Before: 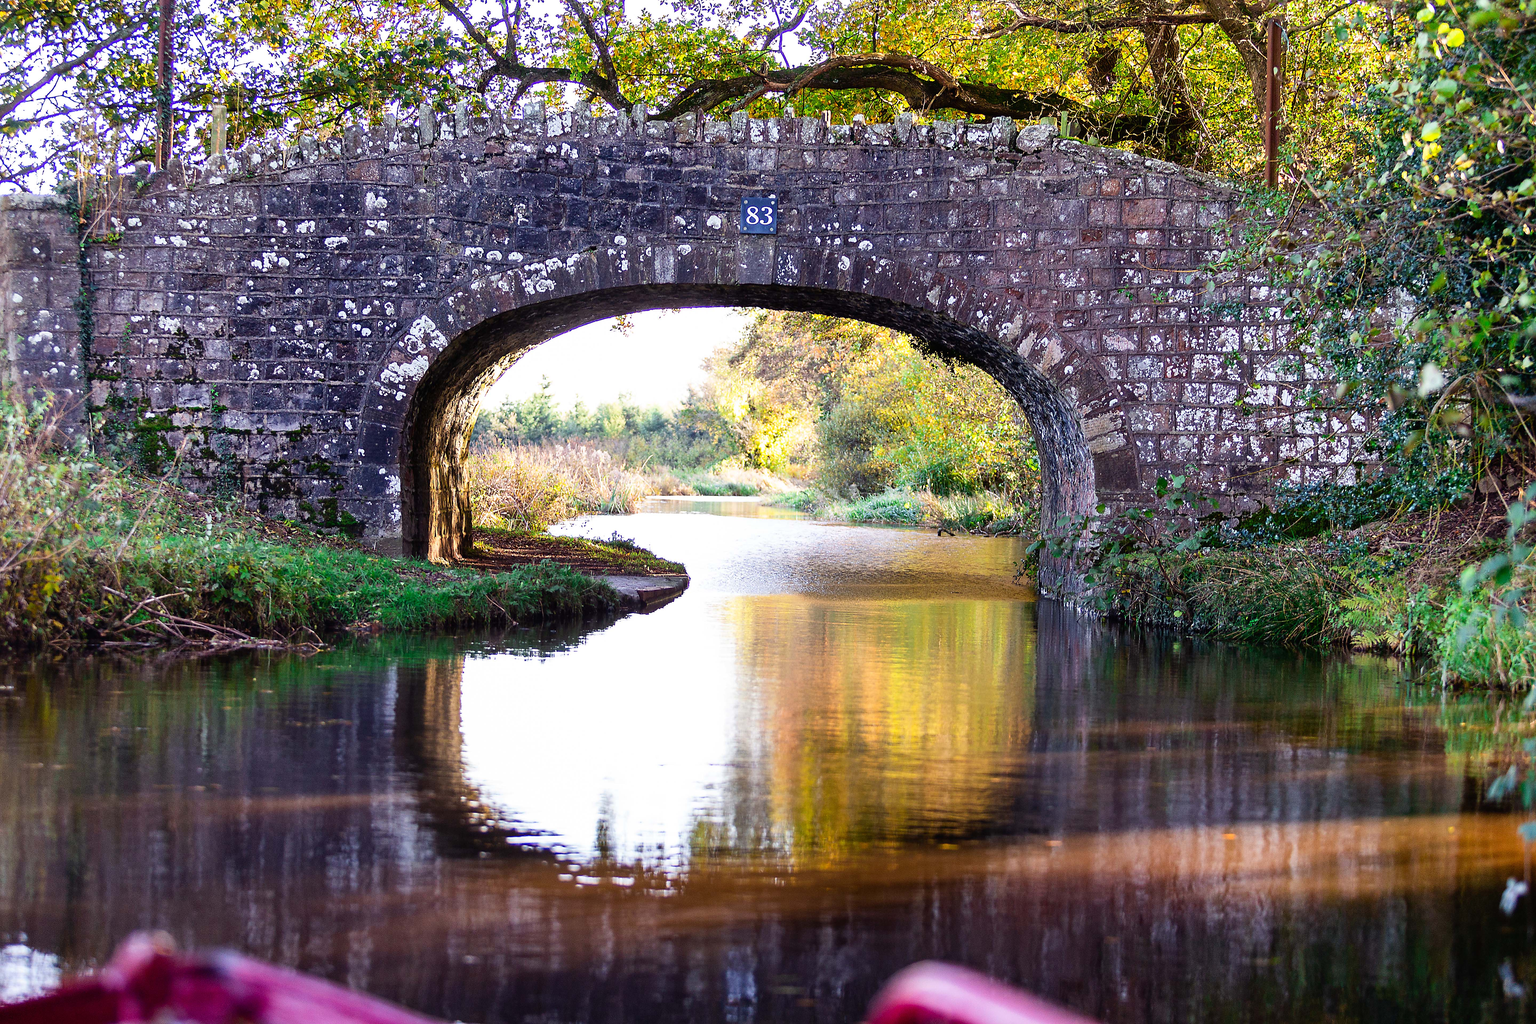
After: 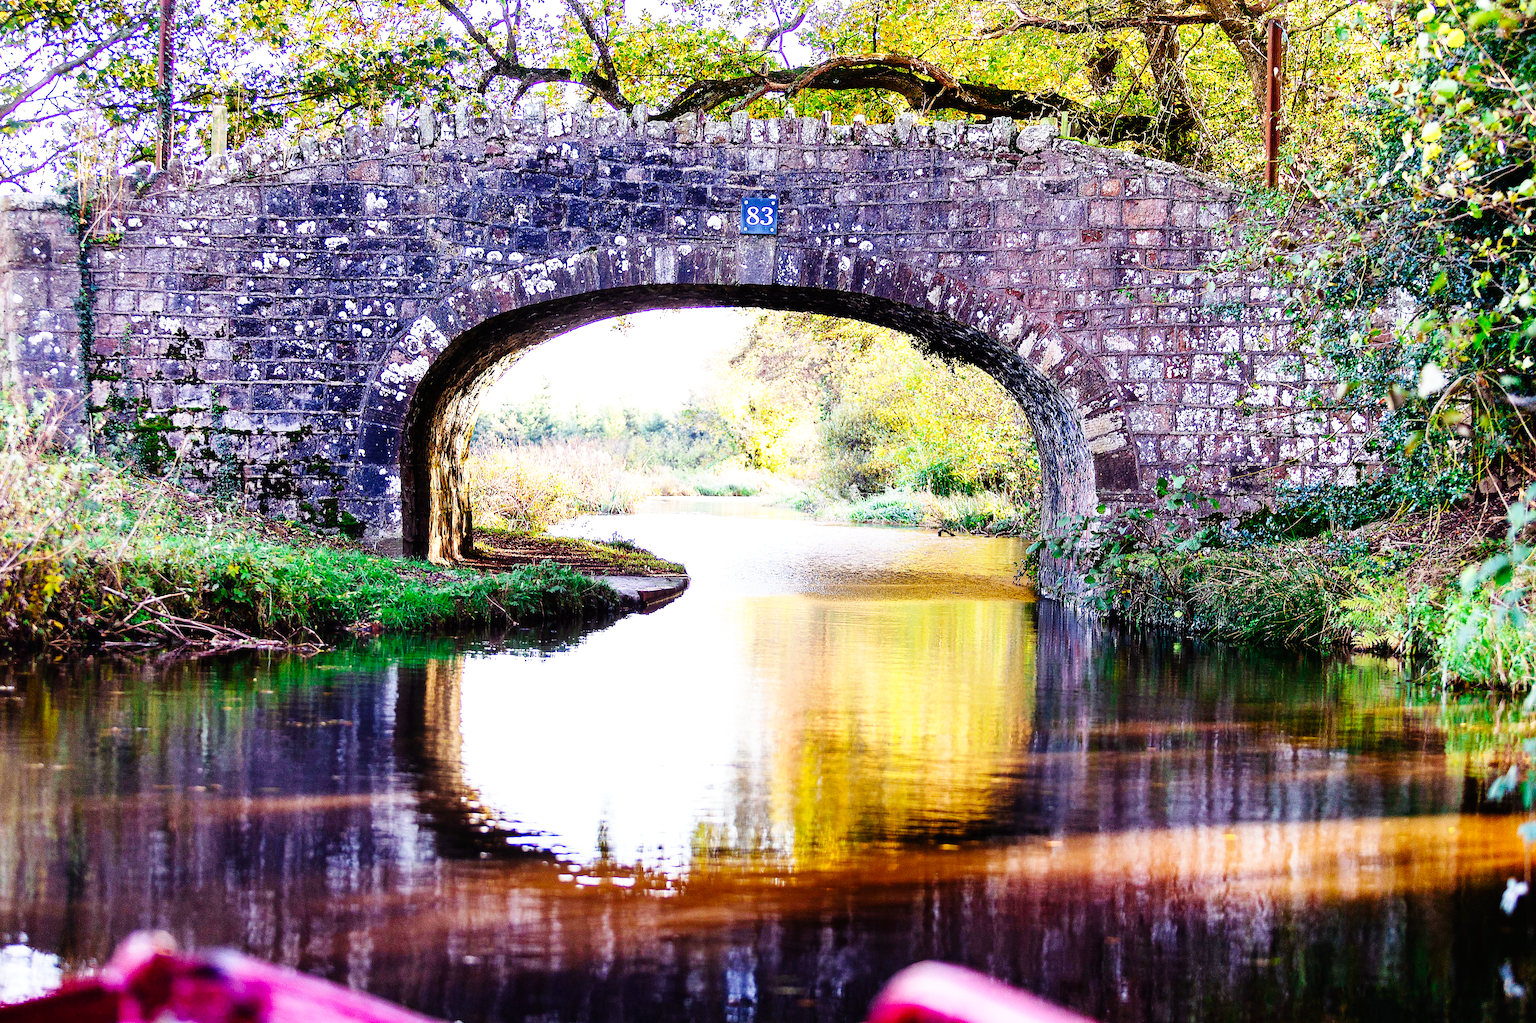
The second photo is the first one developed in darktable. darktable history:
base curve: curves: ch0 [(0, 0) (0, 0) (0.002, 0.001) (0.008, 0.003) (0.019, 0.011) (0.037, 0.037) (0.064, 0.11) (0.102, 0.232) (0.152, 0.379) (0.216, 0.524) (0.296, 0.665) (0.394, 0.789) (0.512, 0.881) (0.651, 0.945) (0.813, 0.986) (1, 1)], preserve colors none
crop: bottom 0.071%
